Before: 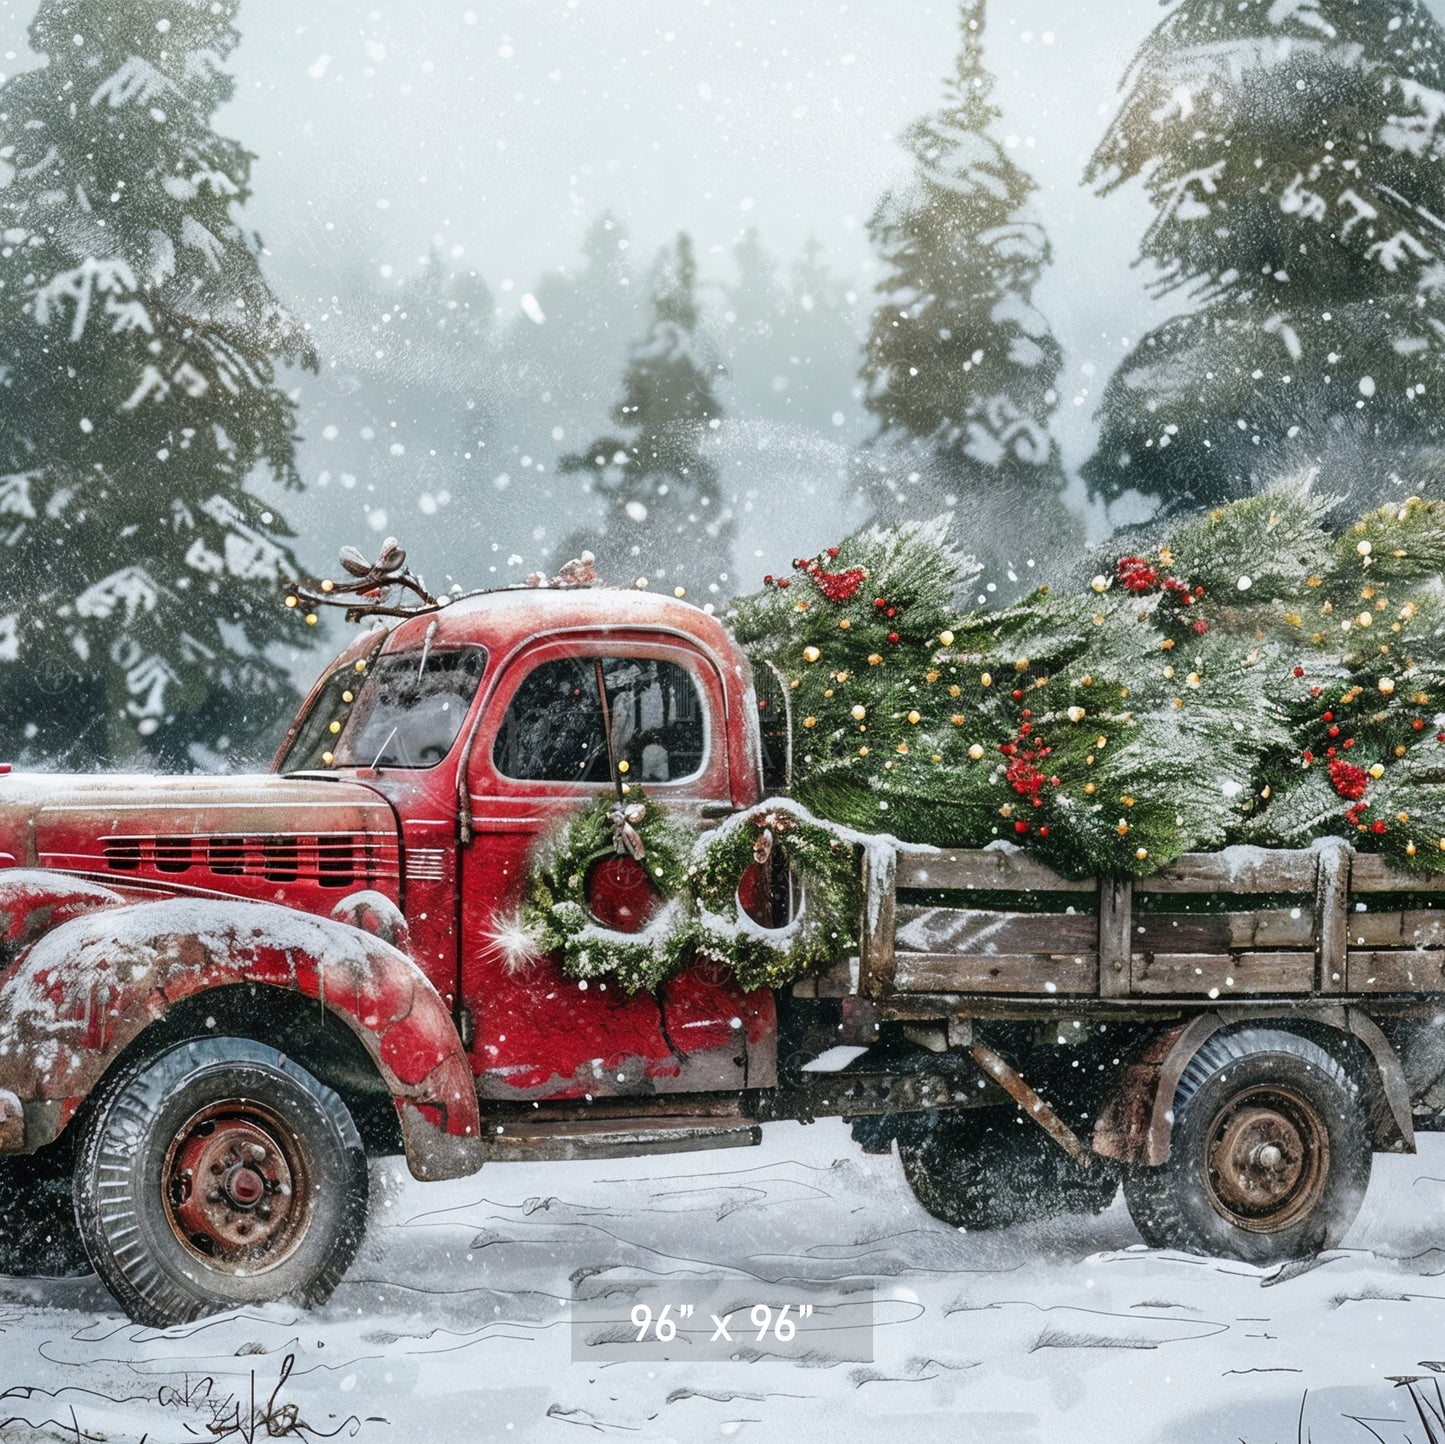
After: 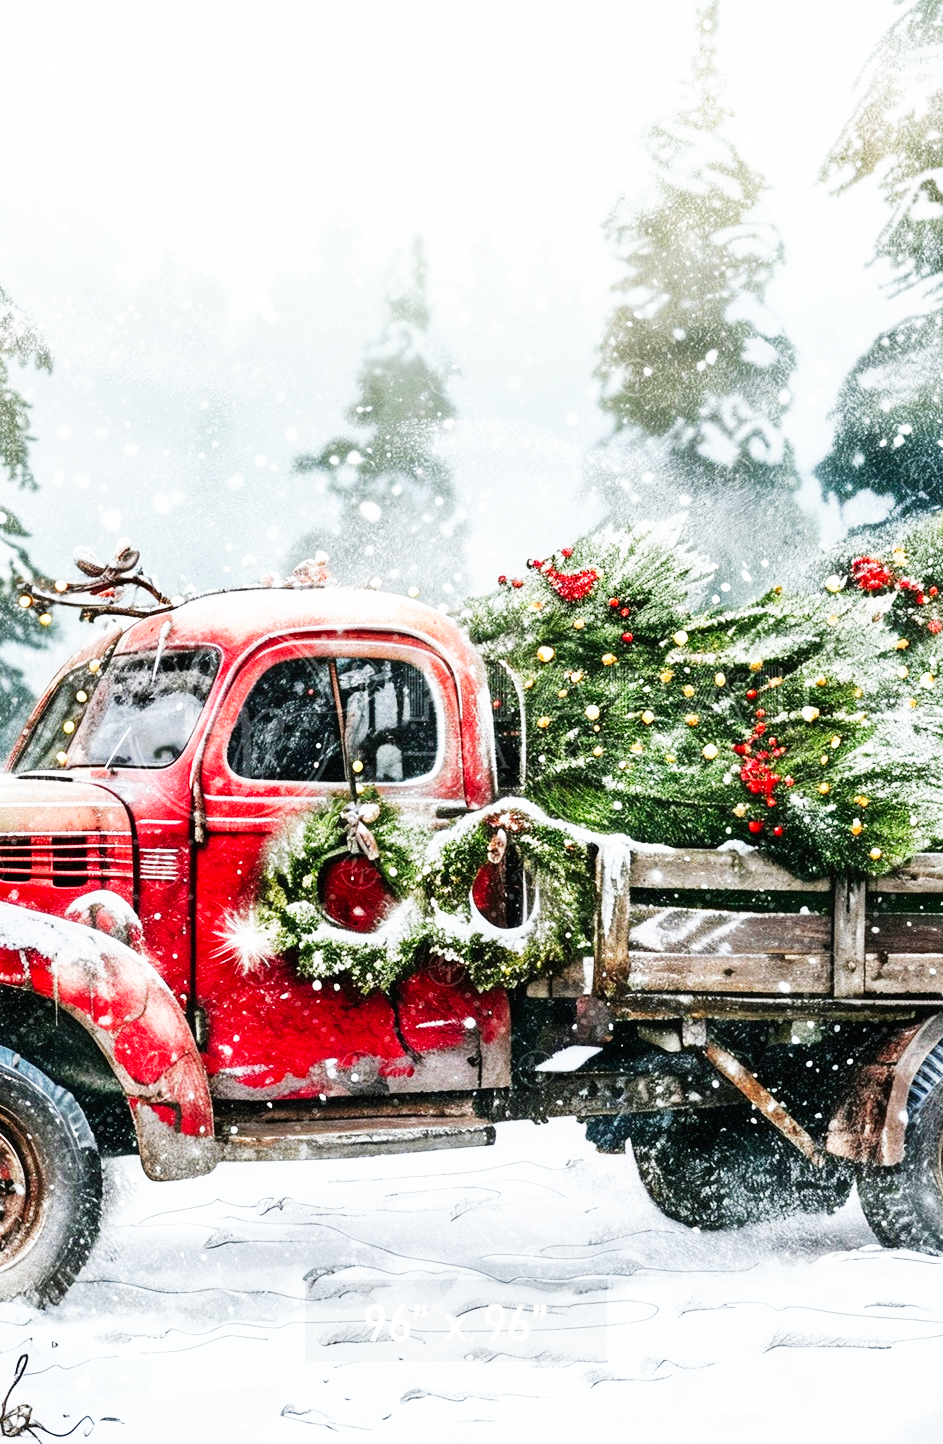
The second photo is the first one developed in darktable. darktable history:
crop and rotate: left 18.461%, right 16.222%
base curve: curves: ch0 [(0, 0) (0.007, 0.004) (0.027, 0.03) (0.046, 0.07) (0.207, 0.54) (0.442, 0.872) (0.673, 0.972) (1, 1)], preserve colors none
